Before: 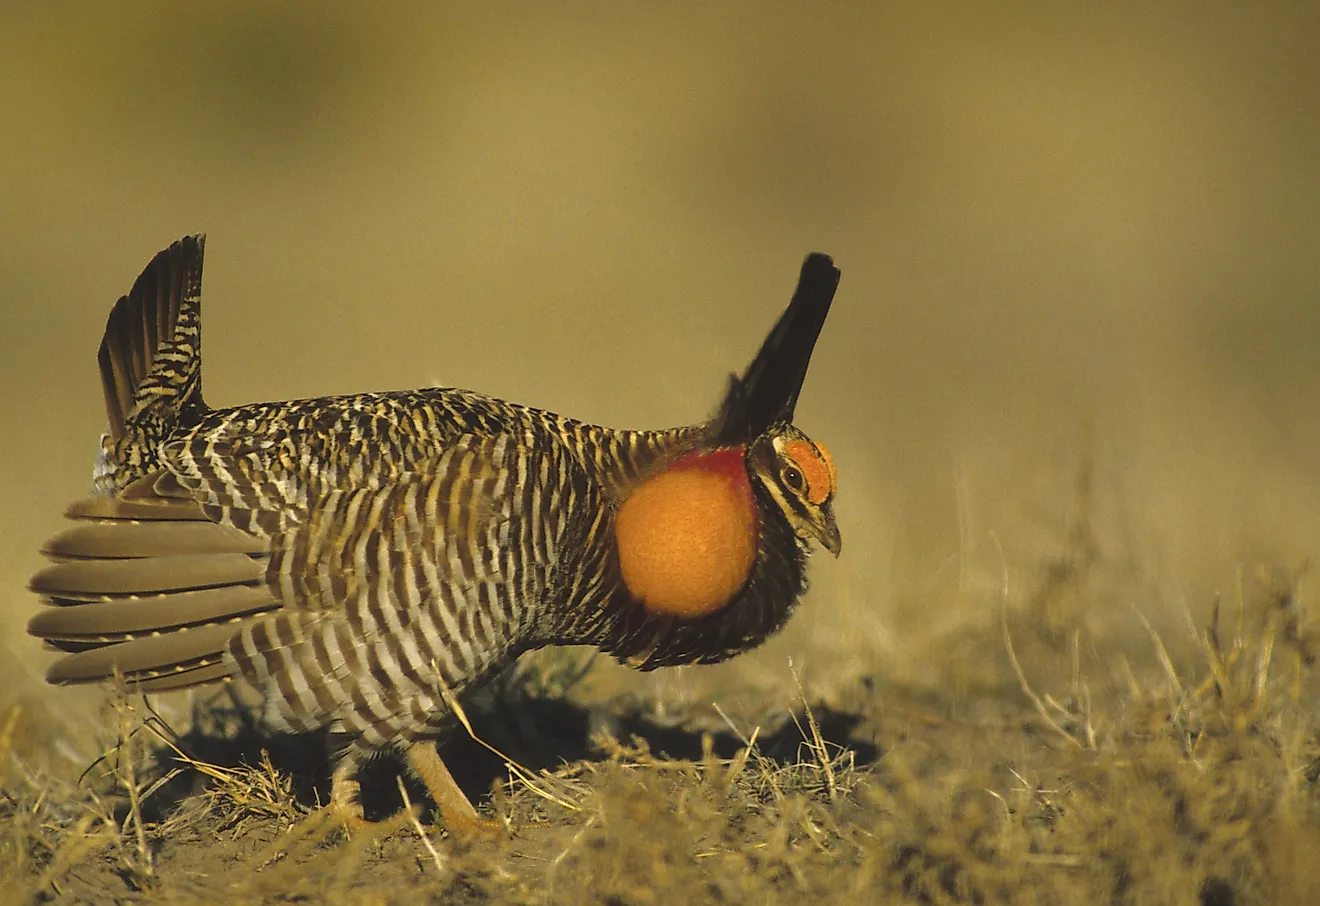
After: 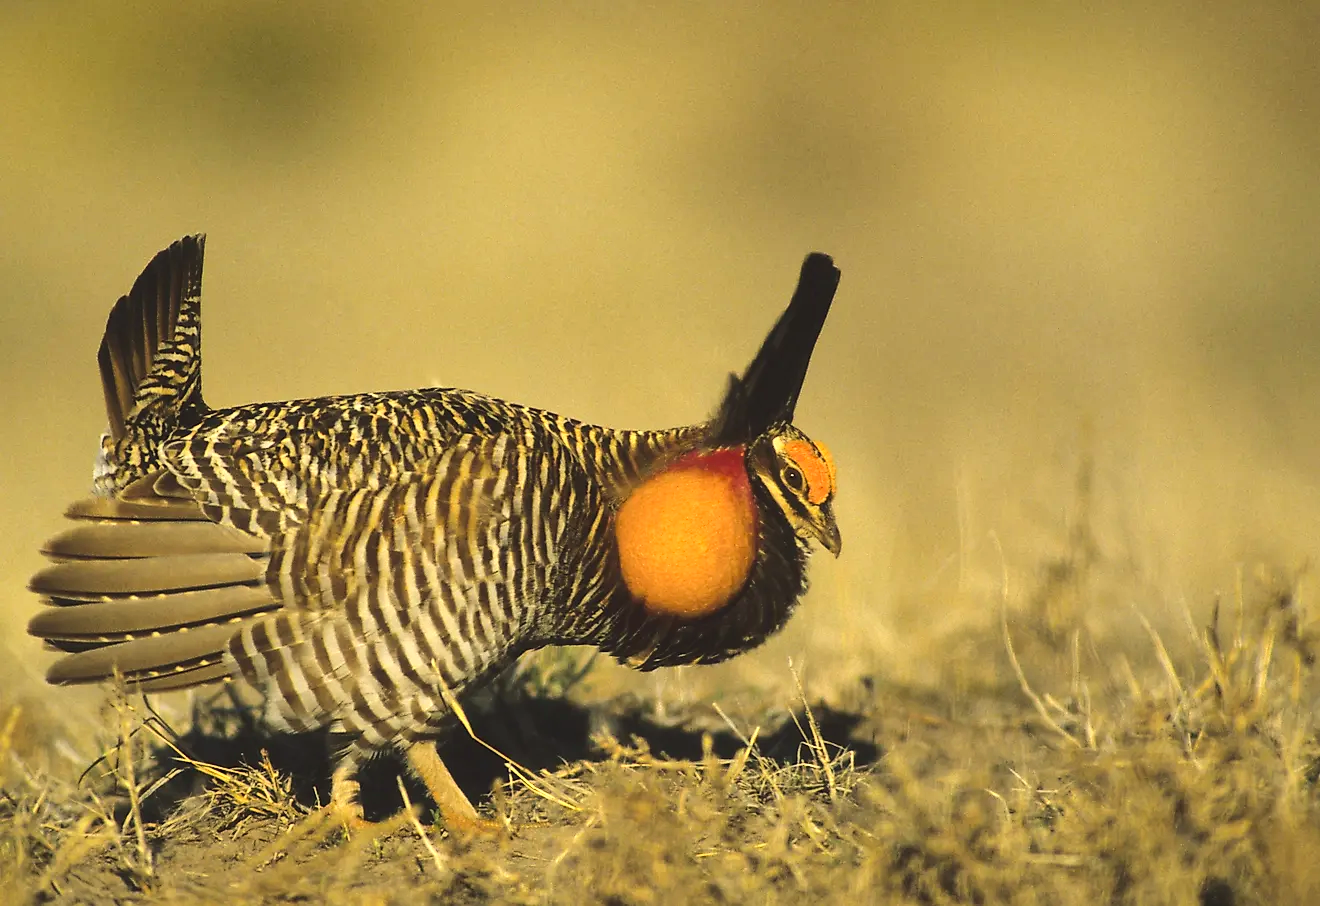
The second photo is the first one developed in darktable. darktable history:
contrast brightness saturation: contrast 0.199, brightness 0.165, saturation 0.224
tone equalizer: -8 EV -0.45 EV, -7 EV -0.364 EV, -6 EV -0.369 EV, -5 EV -0.228 EV, -3 EV 0.231 EV, -2 EV 0.32 EV, -1 EV 0.386 EV, +0 EV 0.443 EV, edges refinement/feathering 500, mask exposure compensation -1.57 EV, preserve details no
